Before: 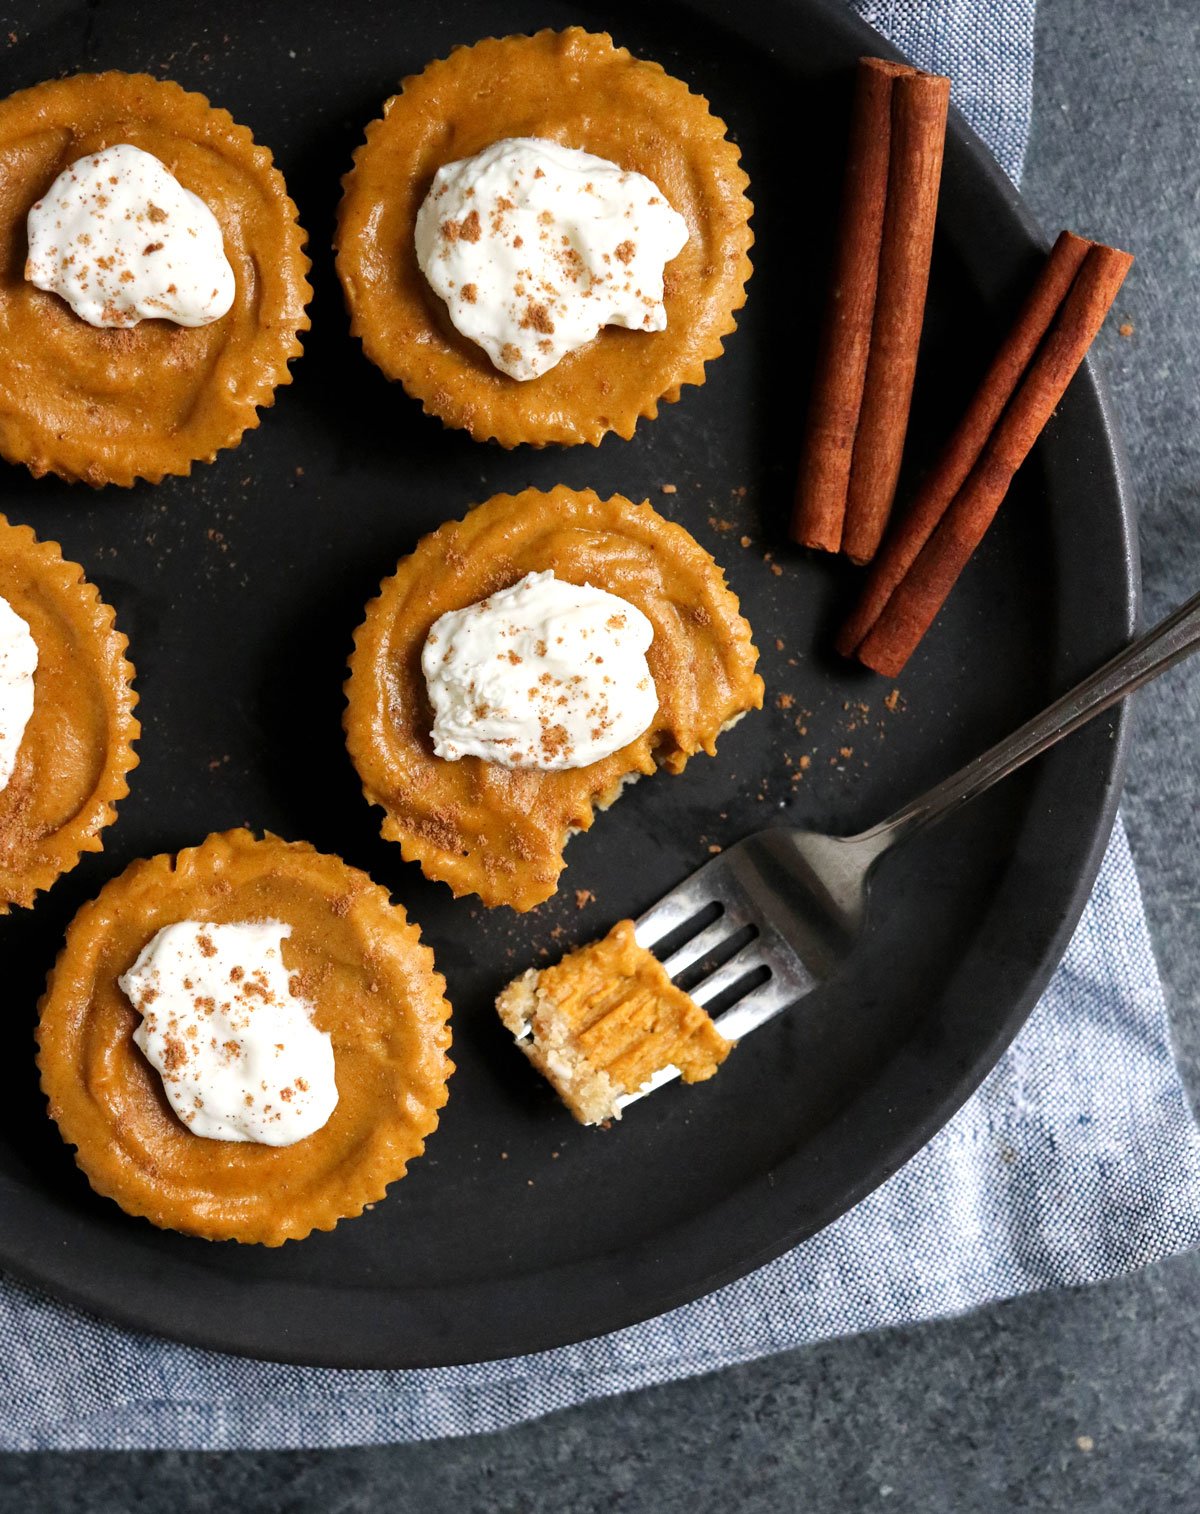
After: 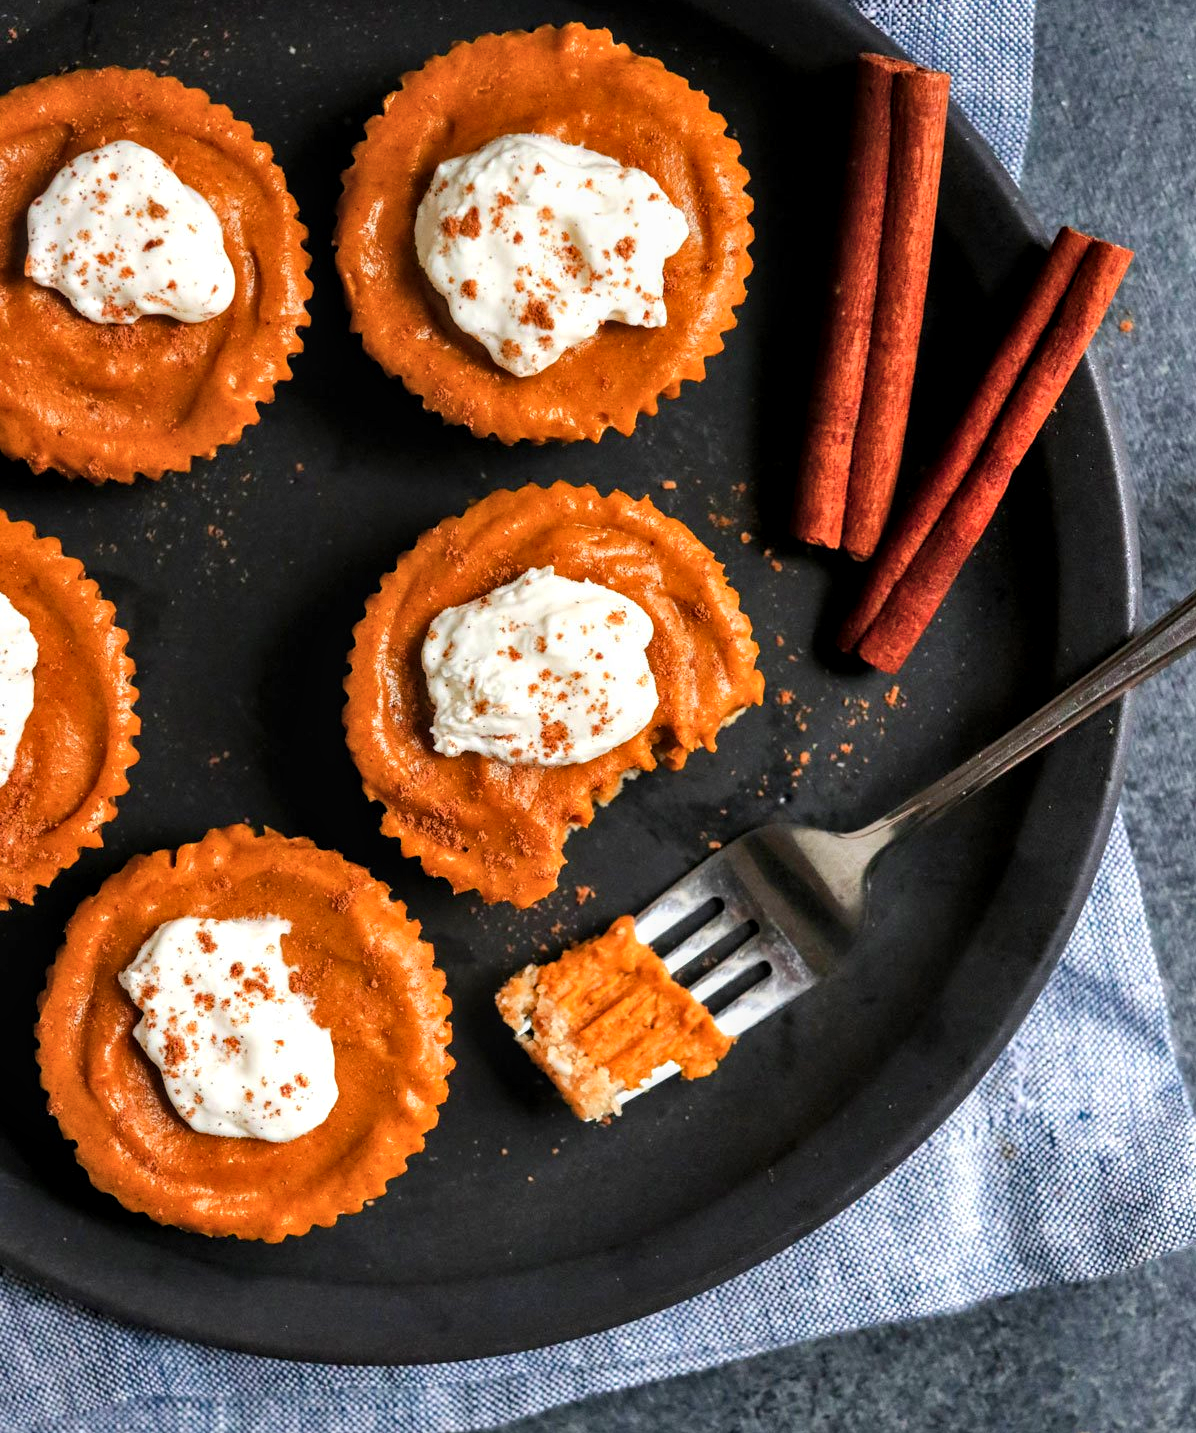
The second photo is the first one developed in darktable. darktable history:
crop: top 0.3%, right 0.264%, bottom 5.02%
color zones: curves: ch1 [(0, 0.469) (0.072, 0.457) (0.243, 0.494) (0.429, 0.5) (0.571, 0.5) (0.714, 0.5) (0.857, 0.5) (1, 0.469)]; ch2 [(0, 0.499) (0.143, 0.467) (0.242, 0.436) (0.429, 0.493) (0.571, 0.5) (0.714, 0.5) (0.857, 0.5) (1, 0.499)]
color balance rgb: power › hue 72.63°, perceptual saturation grading › global saturation 29.798%, global vibrance 20%
local contrast: detail 130%
shadows and highlights: shadows 49.49, highlights -40.64, highlights color adjustment 55.53%, soften with gaussian
